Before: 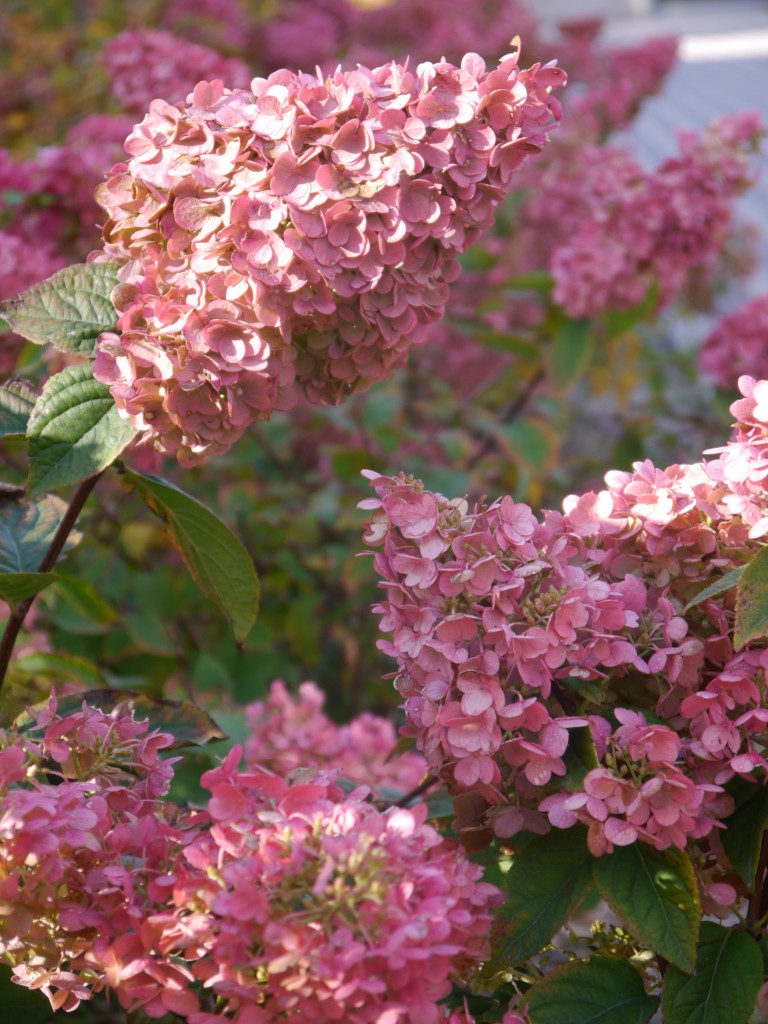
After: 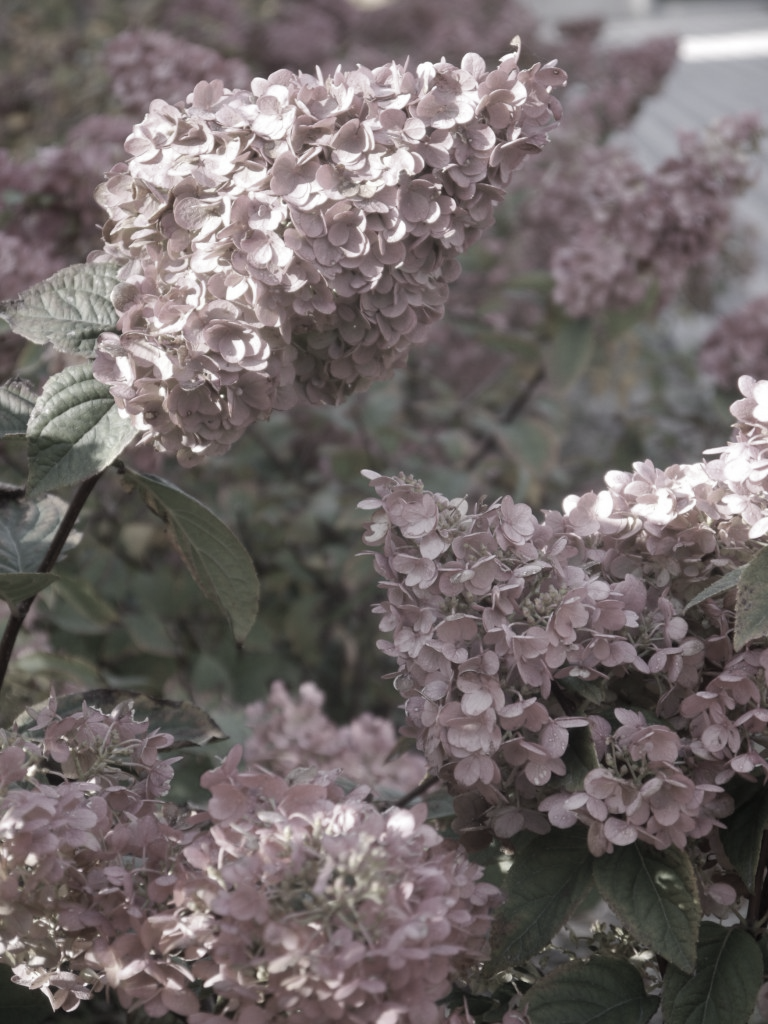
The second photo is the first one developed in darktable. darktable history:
color correction: highlights b* 0.012, saturation 0.208
